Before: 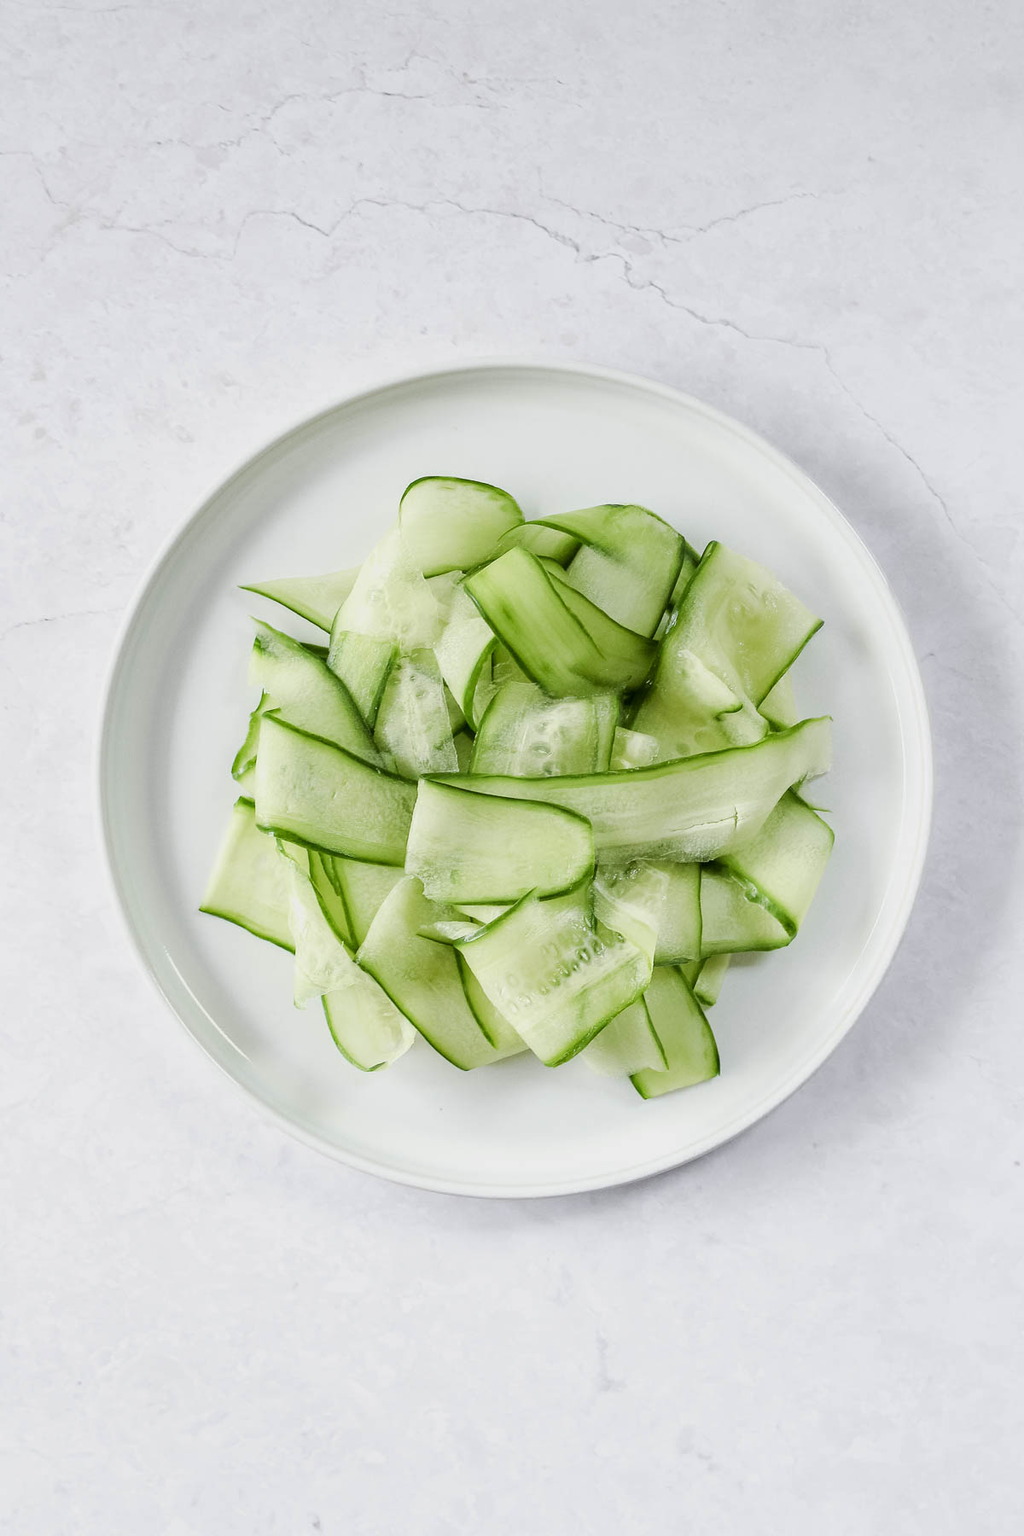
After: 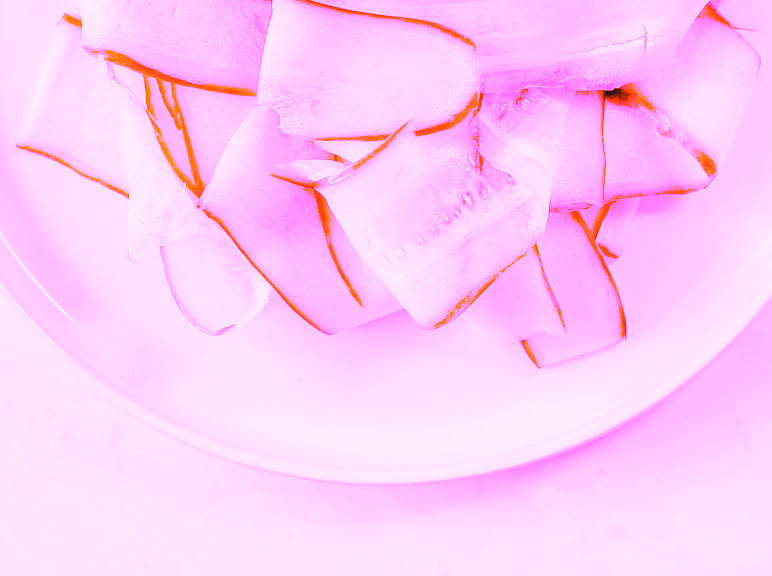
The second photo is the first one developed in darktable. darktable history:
white balance: red 8, blue 8
crop: left 18.091%, top 51.13%, right 17.525%, bottom 16.85%
